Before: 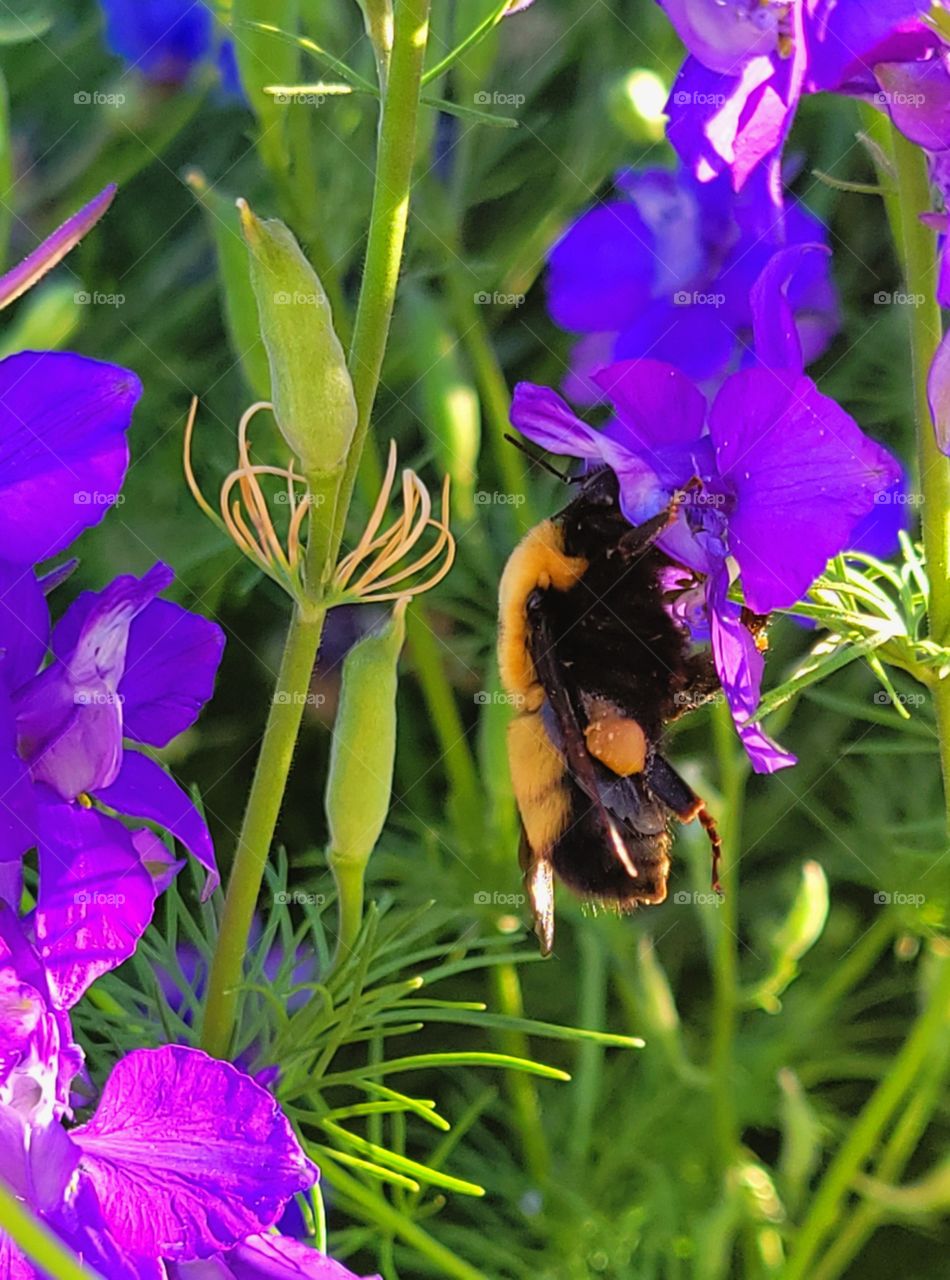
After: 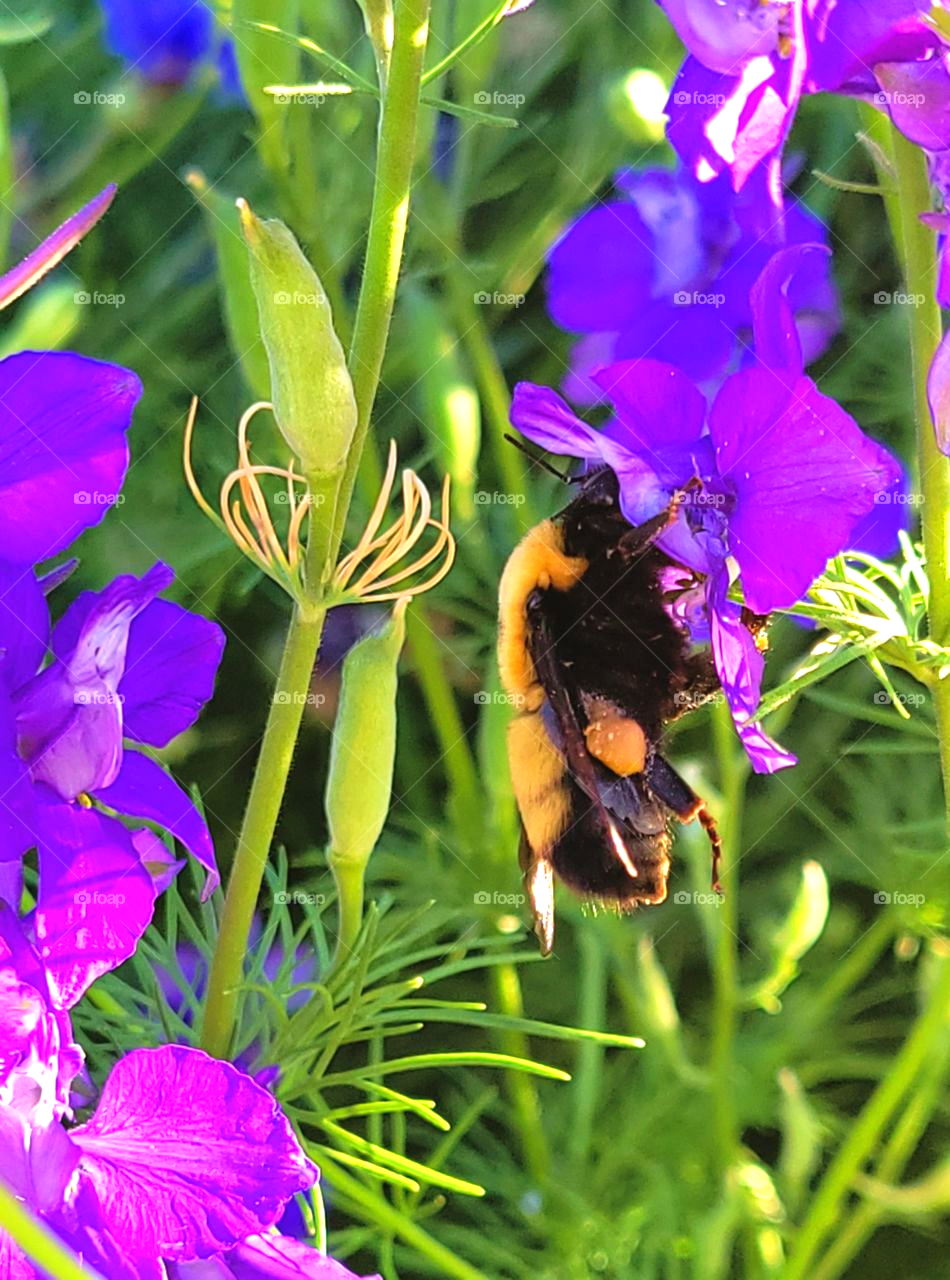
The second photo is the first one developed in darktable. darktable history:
exposure: black level correction 0, exposure 0.693 EV, compensate highlight preservation false
velvia: on, module defaults
